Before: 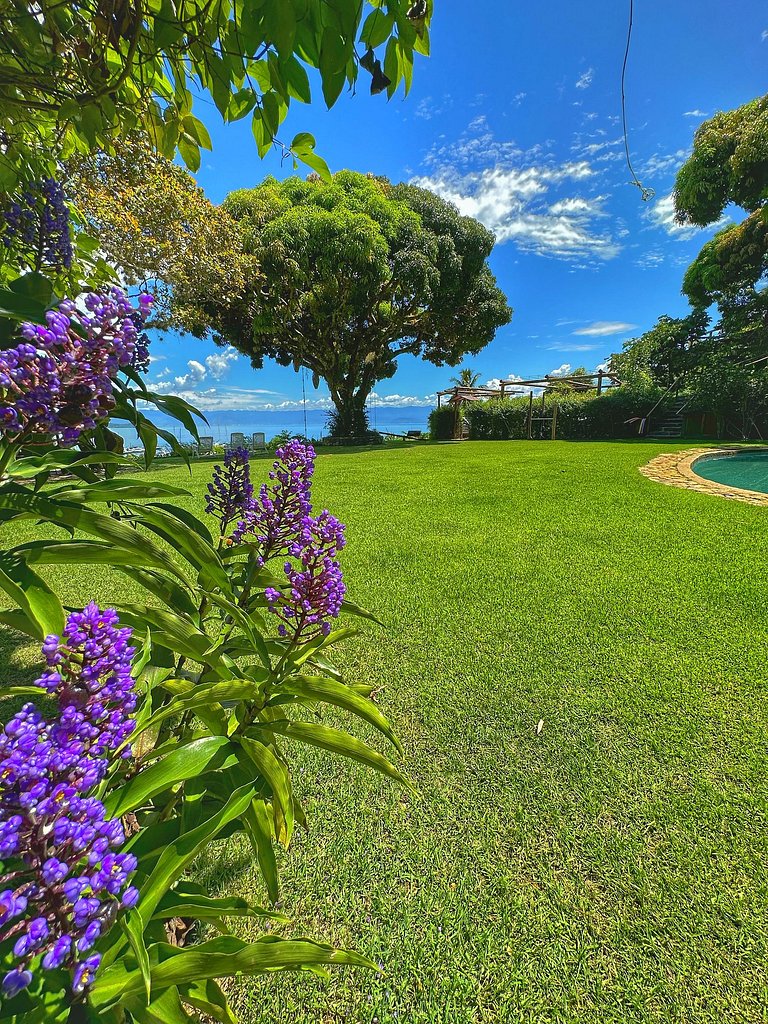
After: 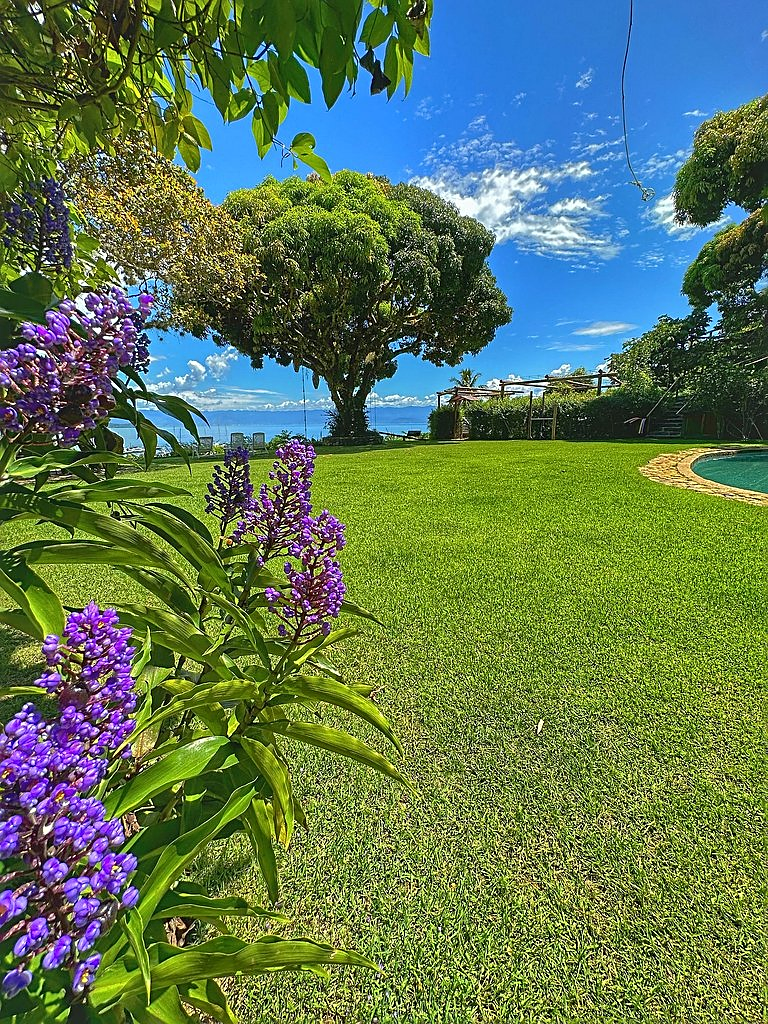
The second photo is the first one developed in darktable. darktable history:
shadows and highlights: low approximation 0.01, soften with gaussian
sharpen: on, module defaults
